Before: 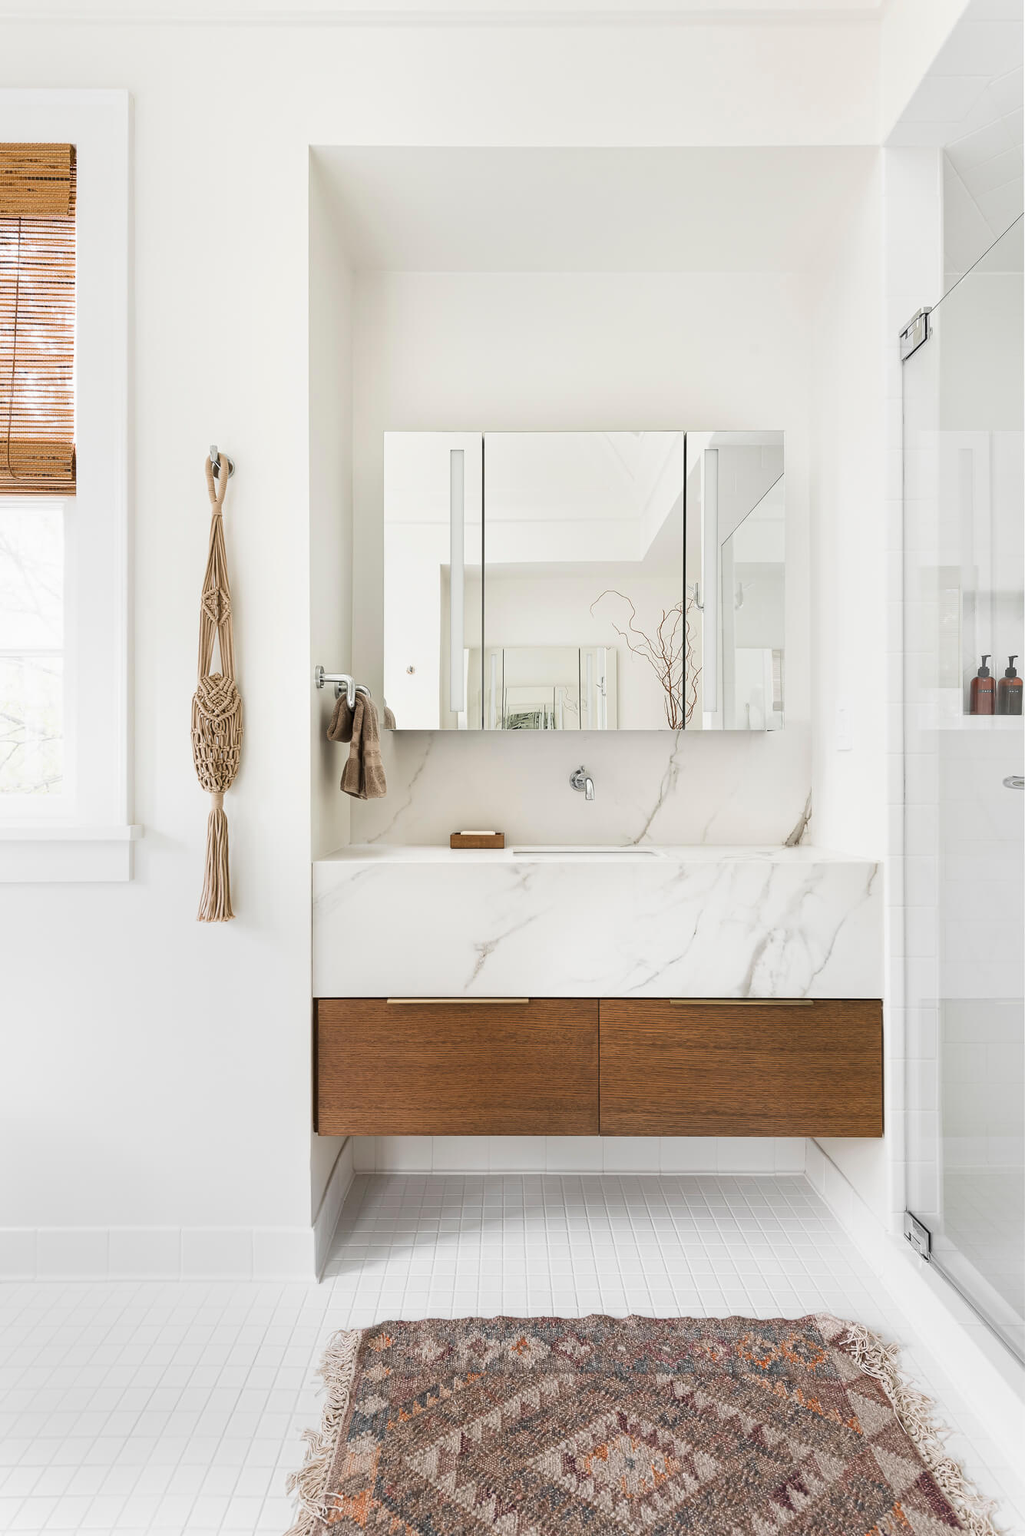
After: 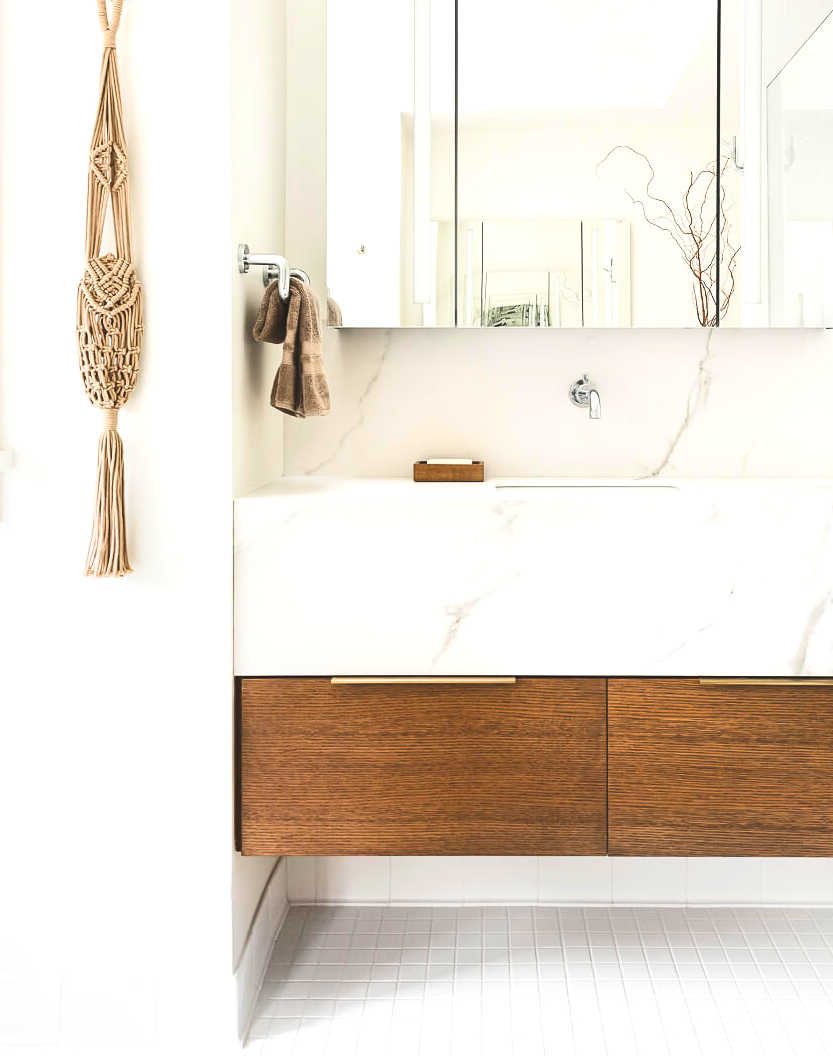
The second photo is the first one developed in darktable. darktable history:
contrast brightness saturation: contrast 0.2, brightness 0.17, saturation 0.217
crop: left 12.992%, top 31.159%, right 24.538%, bottom 16.017%
color balance rgb: perceptual saturation grading › global saturation 13.843%, perceptual saturation grading › highlights -24.966%, perceptual saturation grading › shadows 24.304%, perceptual brilliance grading › highlights 20.482%, perceptual brilliance grading › mid-tones 19.488%, perceptual brilliance grading › shadows -20.278%
exposure: black level correction -0.013, exposure -0.19 EV, compensate highlight preservation false
